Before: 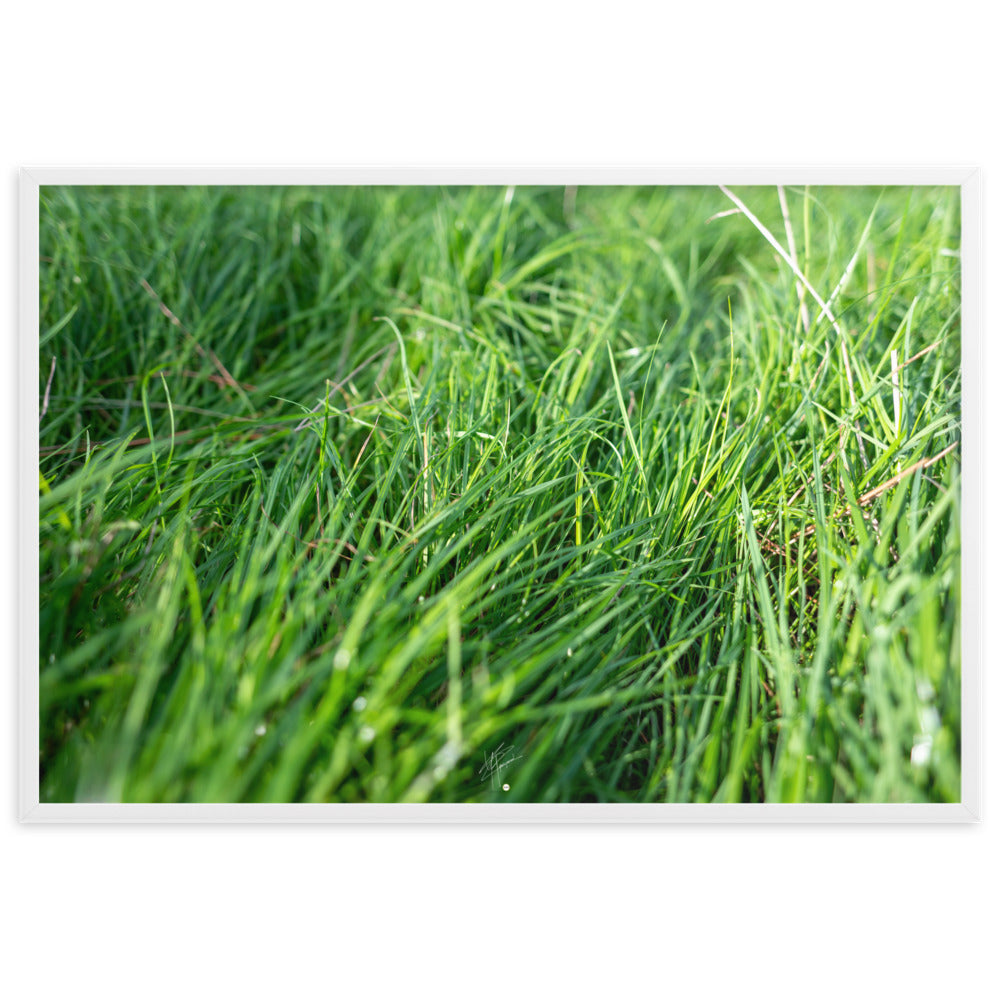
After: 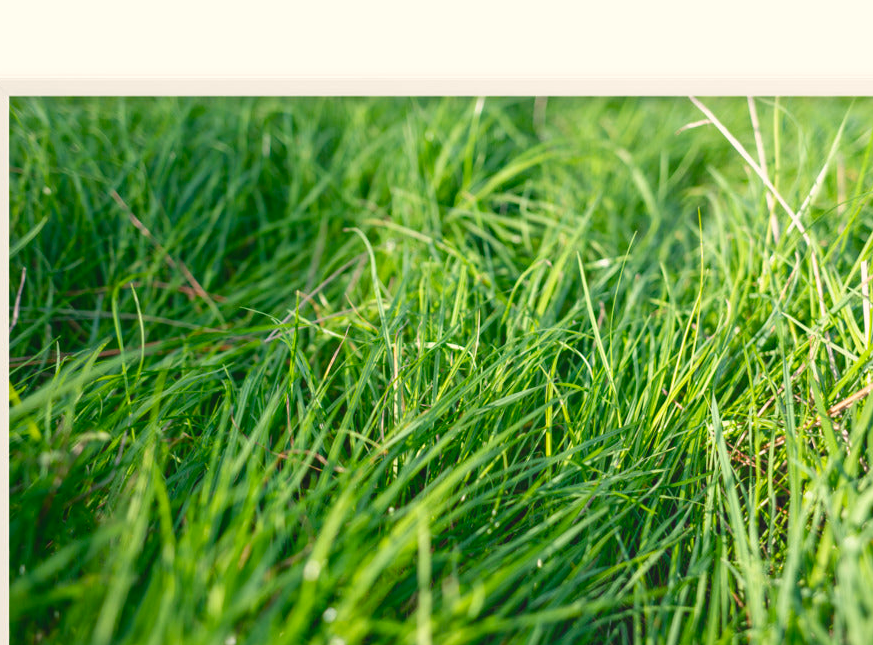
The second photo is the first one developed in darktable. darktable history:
color balance rgb: shadows lift › chroma 2%, shadows lift › hue 219.6°, power › hue 313.2°, highlights gain › chroma 3%, highlights gain › hue 75.6°, global offset › luminance 0.5%, perceptual saturation grading › global saturation 15.33%, perceptual saturation grading › highlights -19.33%, perceptual saturation grading › shadows 20%, global vibrance 20%
crop: left 3.015%, top 8.969%, right 9.647%, bottom 26.457%
